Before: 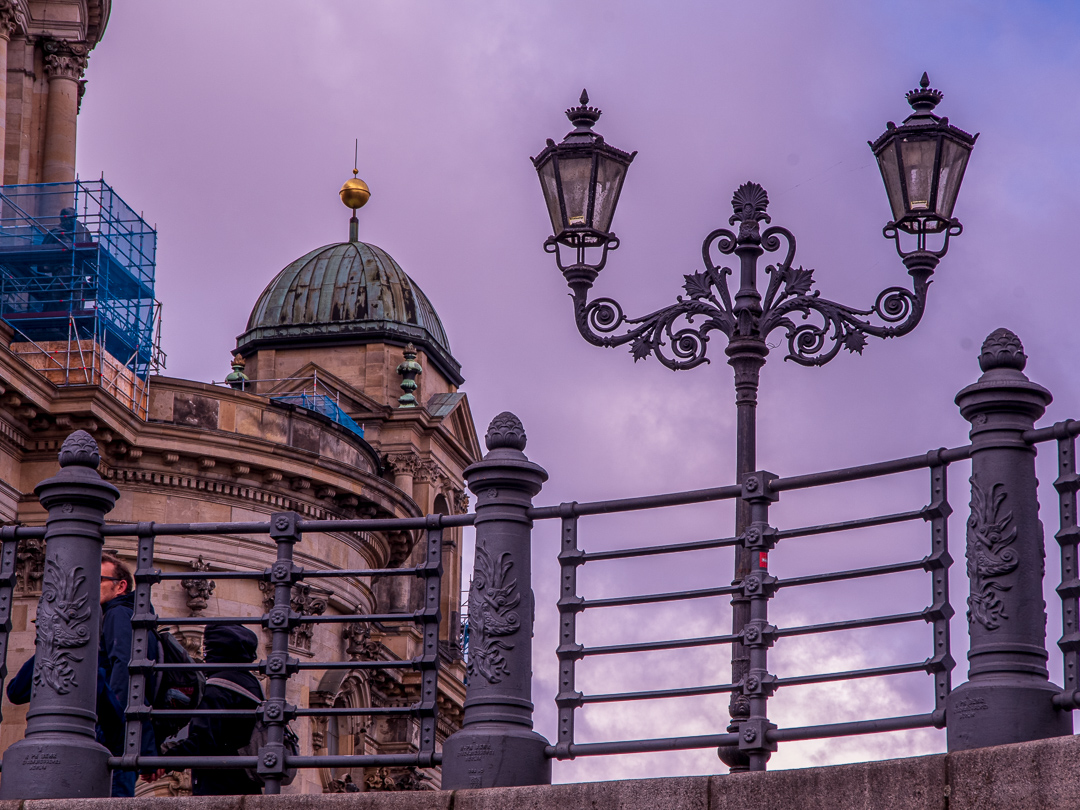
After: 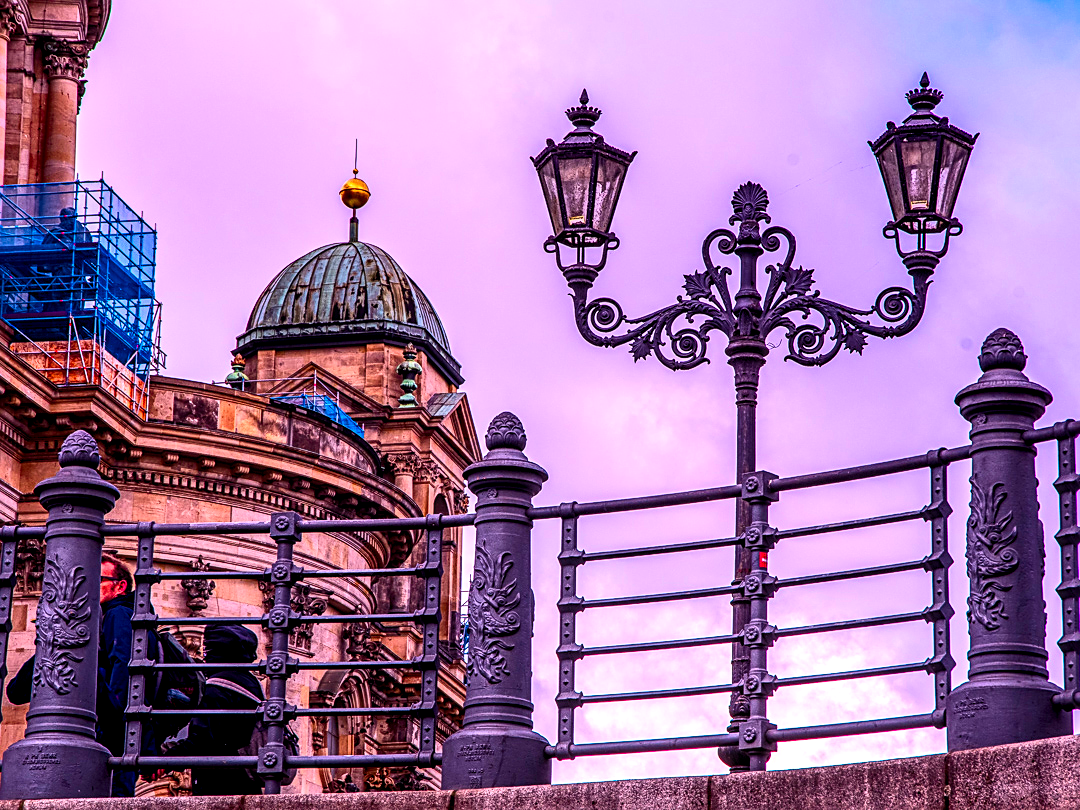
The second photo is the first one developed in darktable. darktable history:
local contrast: detail 150%
contrast brightness saturation: contrast 0.205, brightness 0.203, saturation 0.787
tone curve: curves: ch0 [(0, 0) (0.003, 0.019) (0.011, 0.022) (0.025, 0.029) (0.044, 0.041) (0.069, 0.06) (0.1, 0.09) (0.136, 0.123) (0.177, 0.163) (0.224, 0.206) (0.277, 0.268) (0.335, 0.35) (0.399, 0.436) (0.468, 0.526) (0.543, 0.624) (0.623, 0.713) (0.709, 0.779) (0.801, 0.845) (0.898, 0.912) (1, 1)], color space Lab, independent channels, preserve colors none
sharpen: on, module defaults
color balance rgb: perceptual saturation grading › global saturation -0.077%, perceptual saturation grading › highlights -17.245%, perceptual saturation grading › mid-tones 33.369%, perceptual saturation grading › shadows 50.282%, perceptual brilliance grading › global brilliance 15.165%, perceptual brilliance grading › shadows -34.364%
